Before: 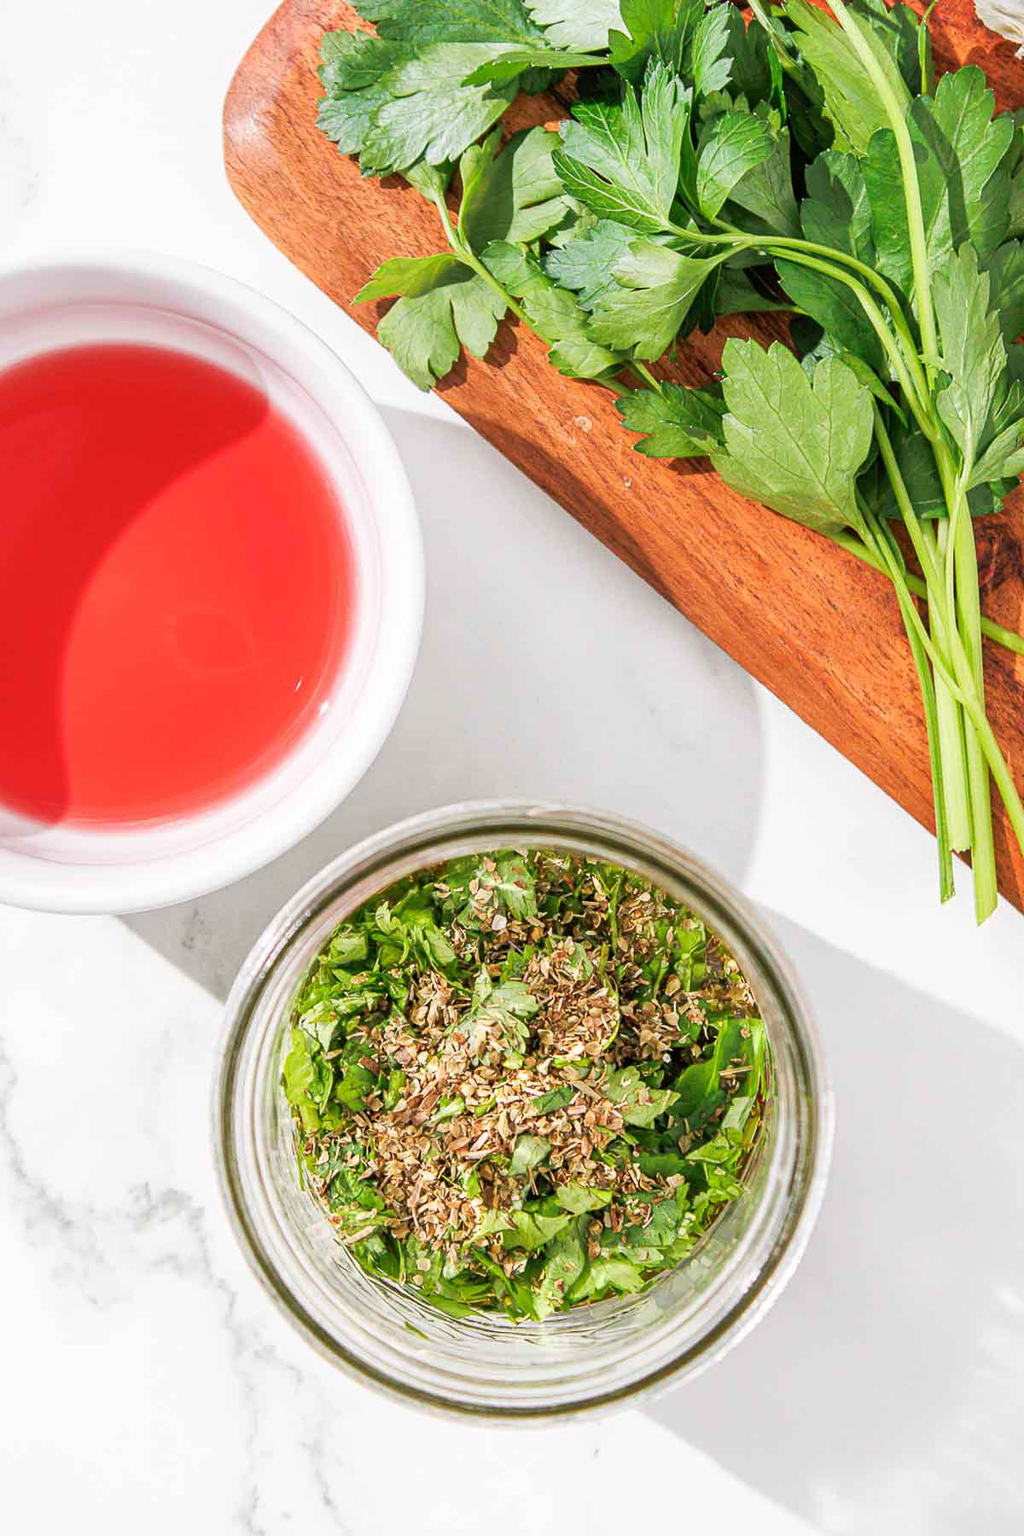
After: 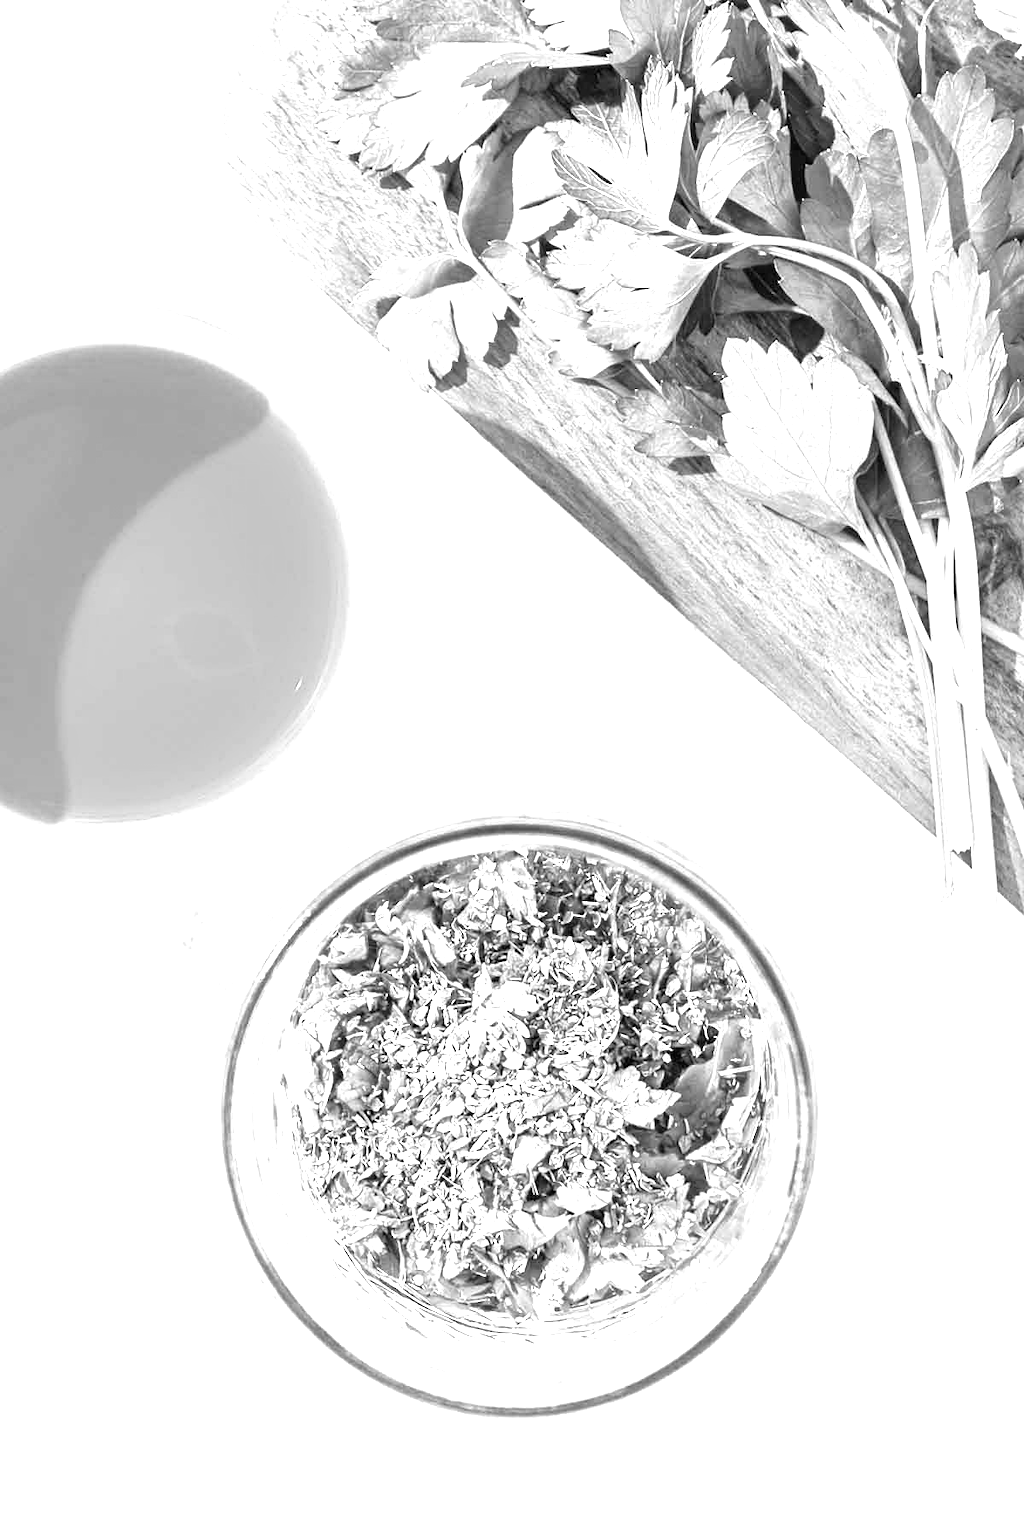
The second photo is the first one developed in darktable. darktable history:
monochrome: on, module defaults
exposure: black level correction 0, exposure 1.45 EV, compensate exposure bias true, compensate highlight preservation false
